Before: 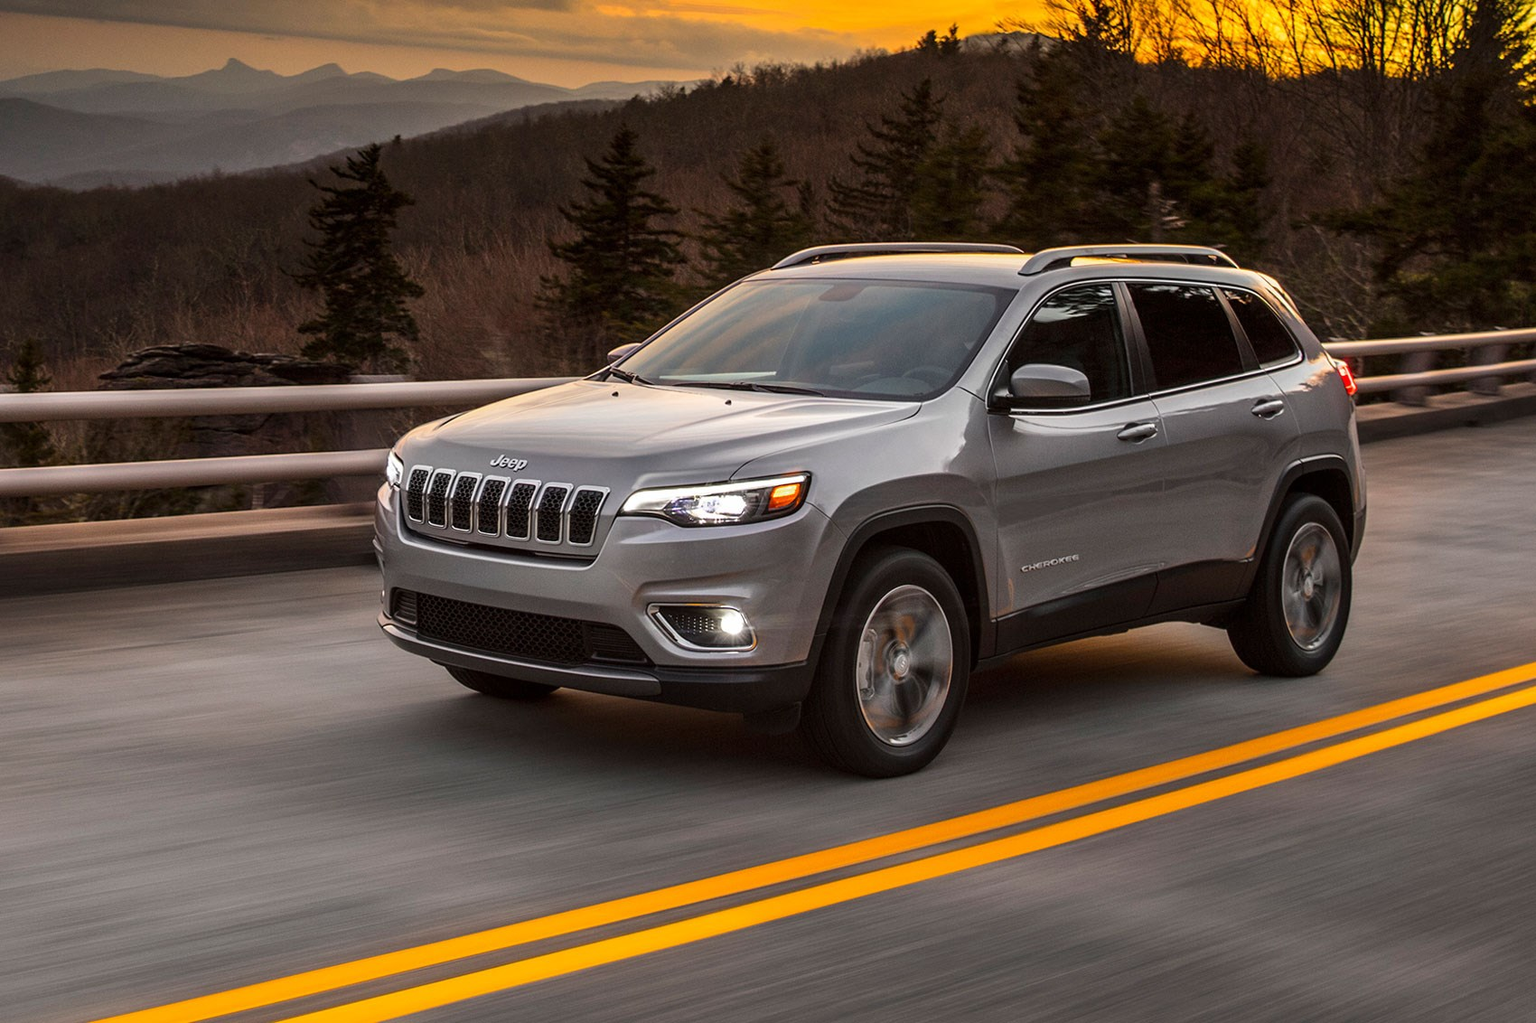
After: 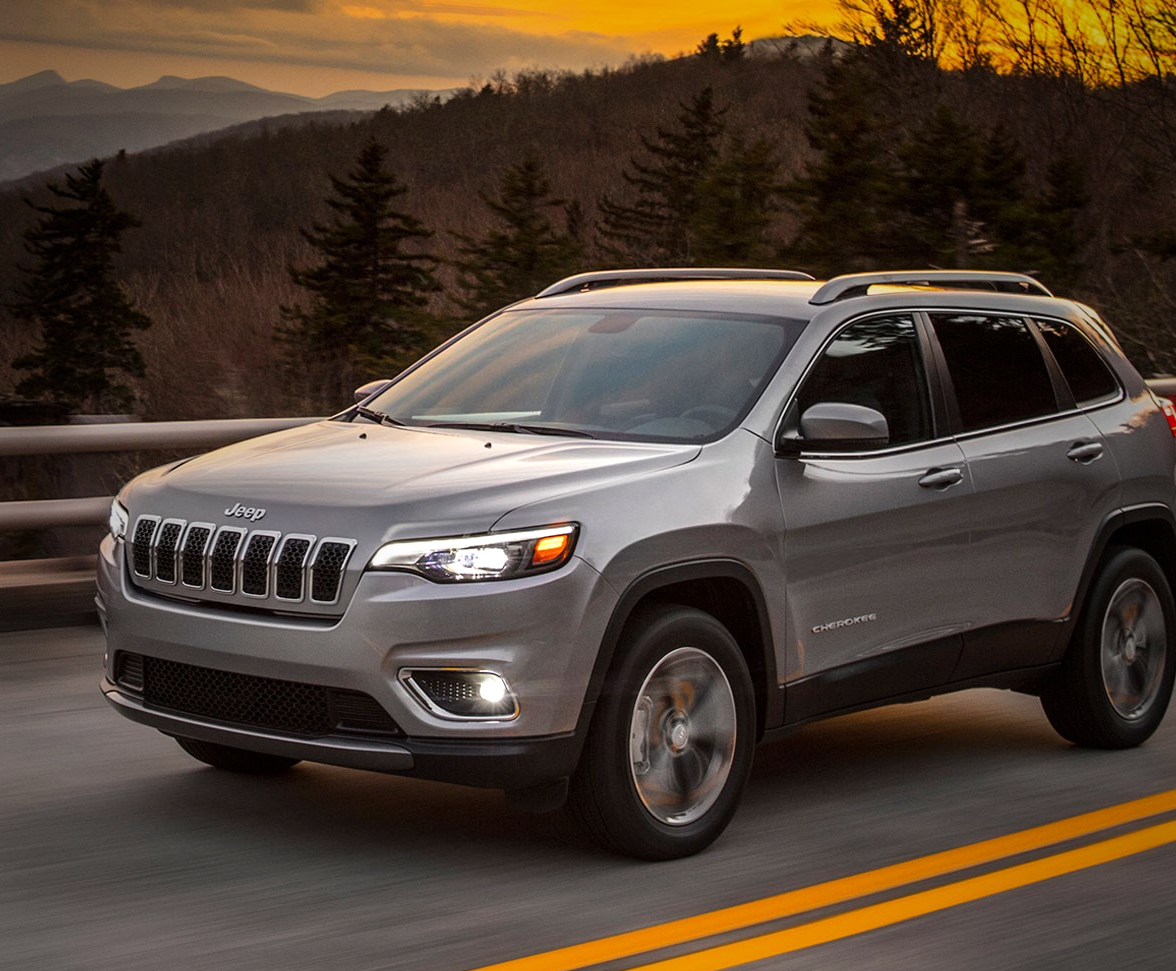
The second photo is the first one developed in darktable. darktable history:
crop: left 18.734%, right 12.08%, bottom 14.173%
exposure: exposure 0.203 EV, compensate highlight preservation false
vignetting: fall-off start 18.4%, fall-off radius 137.17%, brightness -0.563, saturation 0.002, width/height ratio 0.621, shape 0.586
